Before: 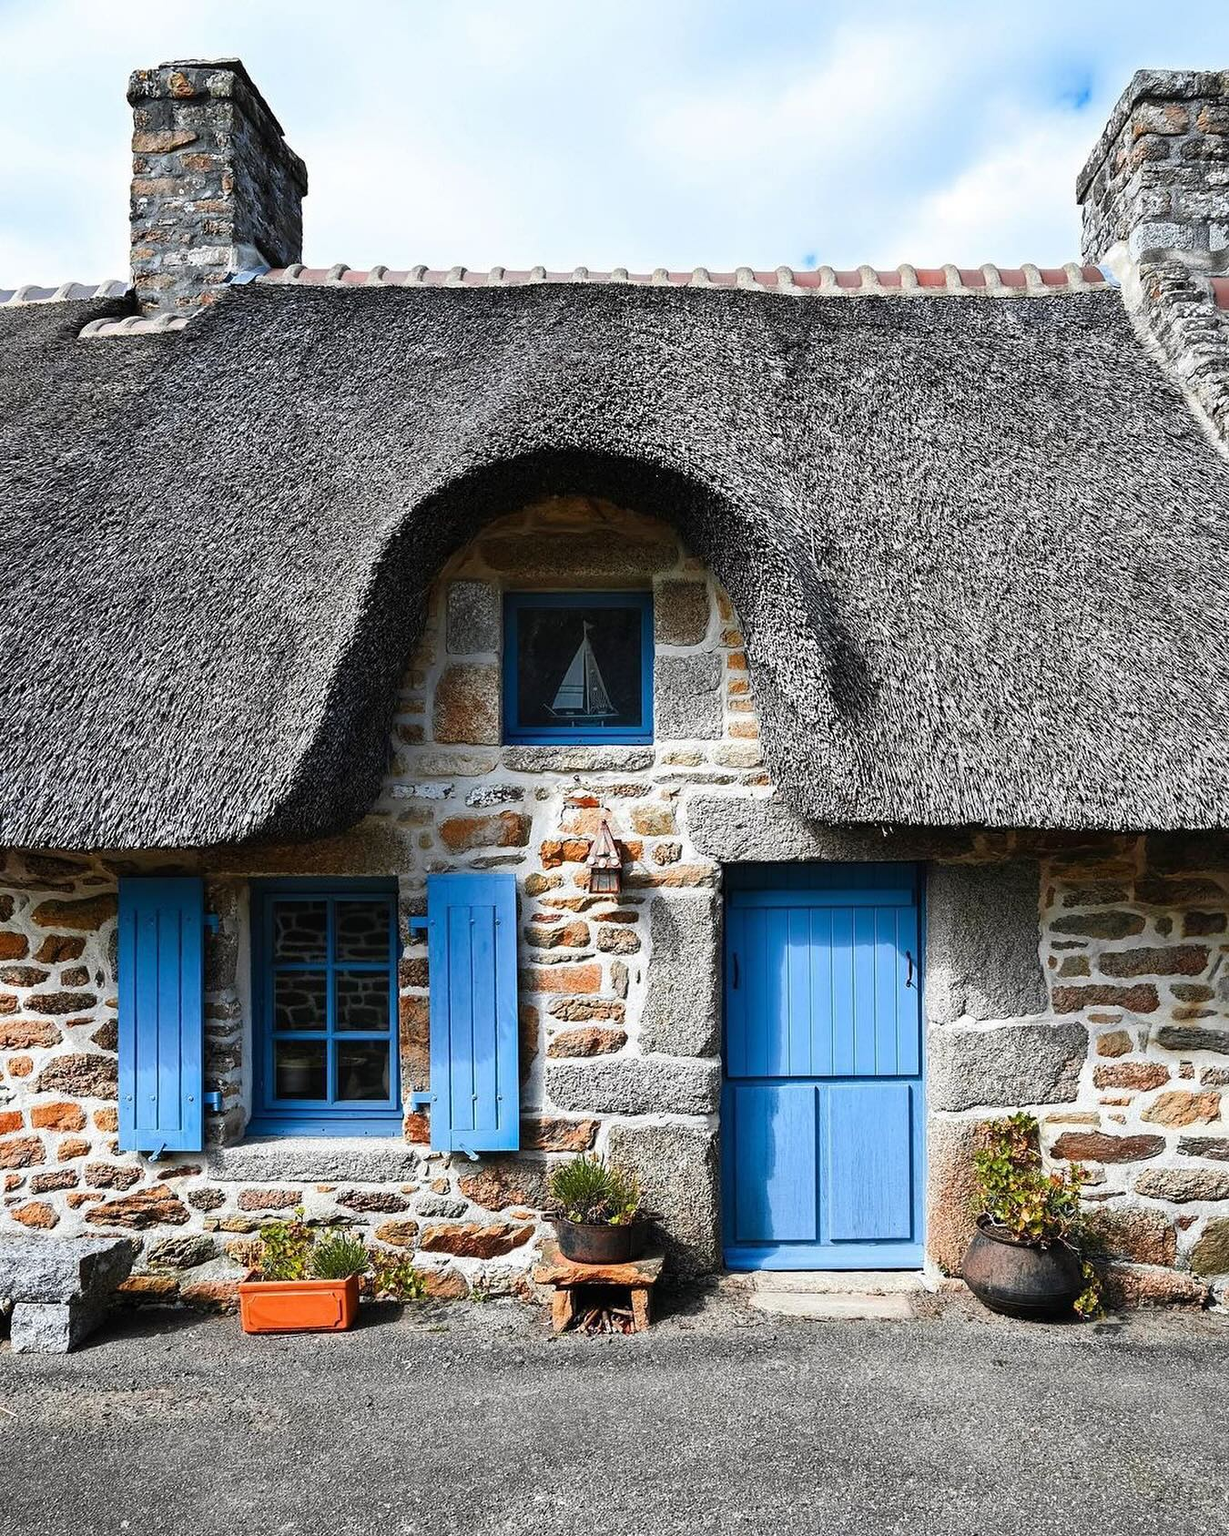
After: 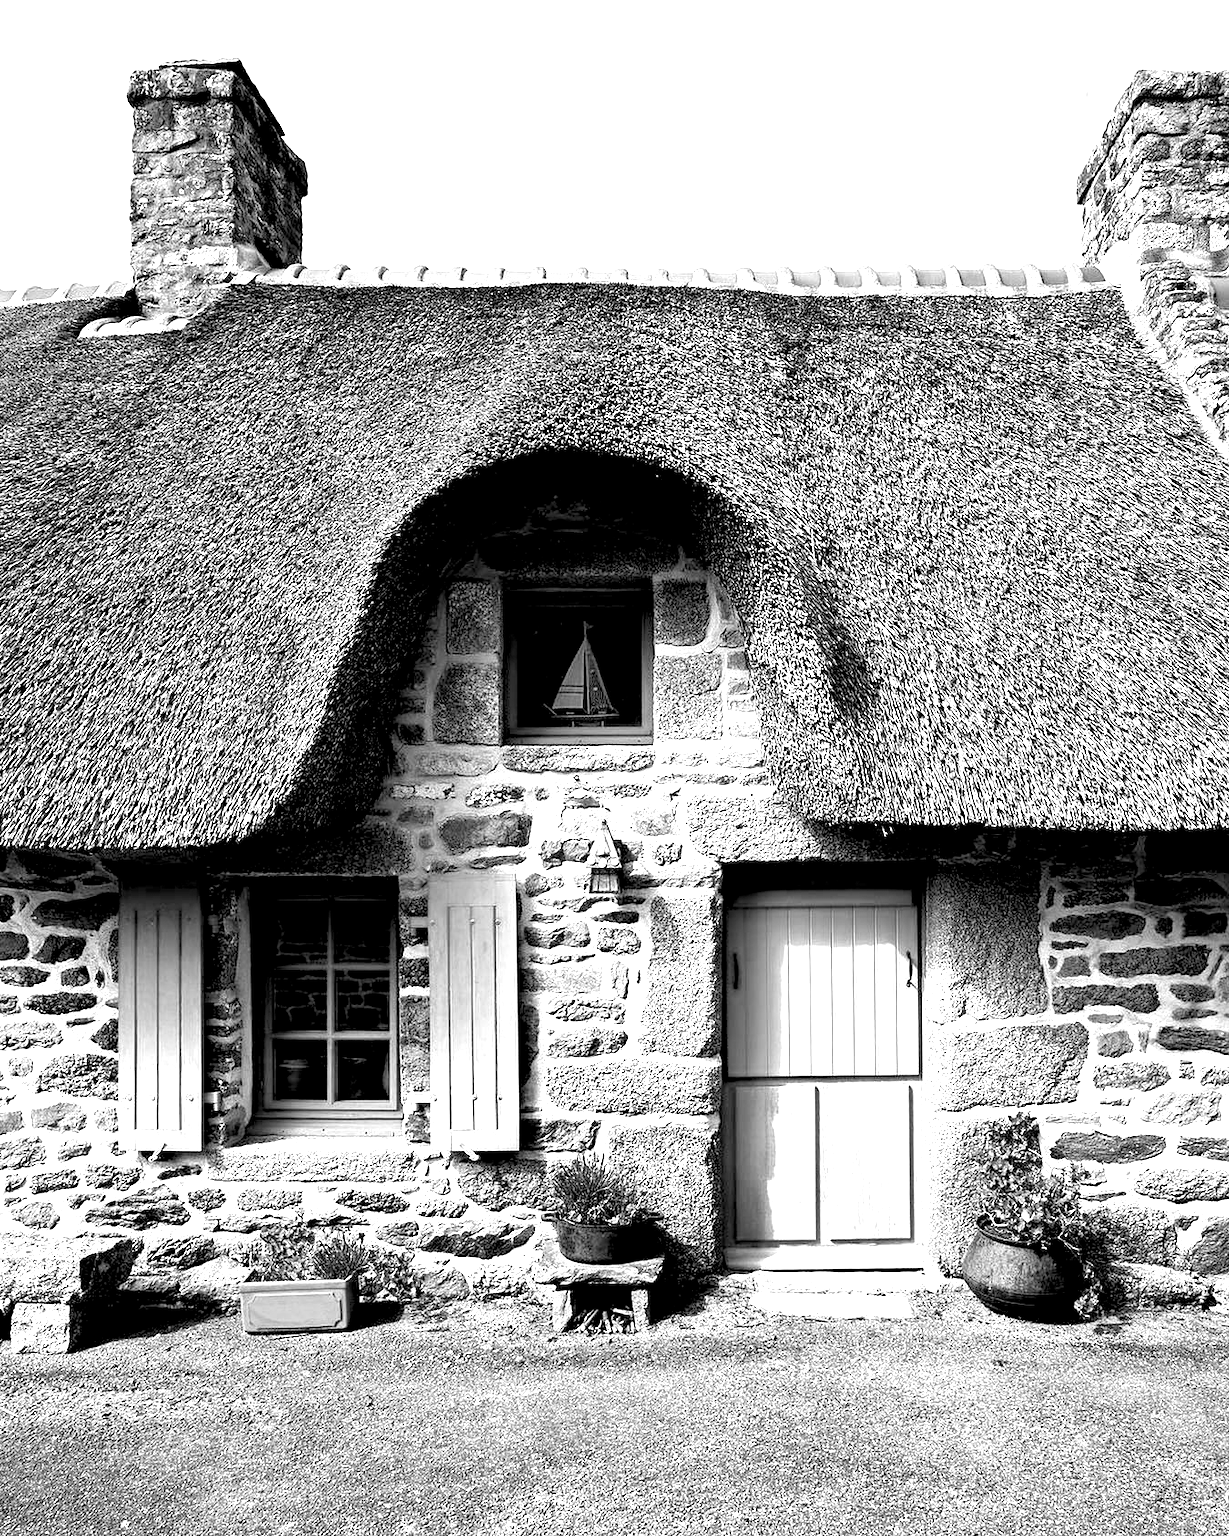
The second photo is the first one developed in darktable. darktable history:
exposure: black level correction 0, exposure 1.1 EV, compensate exposure bias true, compensate highlight preservation false
color calibration: output gray [0.28, 0.41, 0.31, 0], gray › normalize channels true, illuminant same as pipeline (D50), adaptation XYZ, x 0.346, y 0.359, gamut compression 0
rgb levels: levels [[0.034, 0.472, 0.904], [0, 0.5, 1], [0, 0.5, 1]]
